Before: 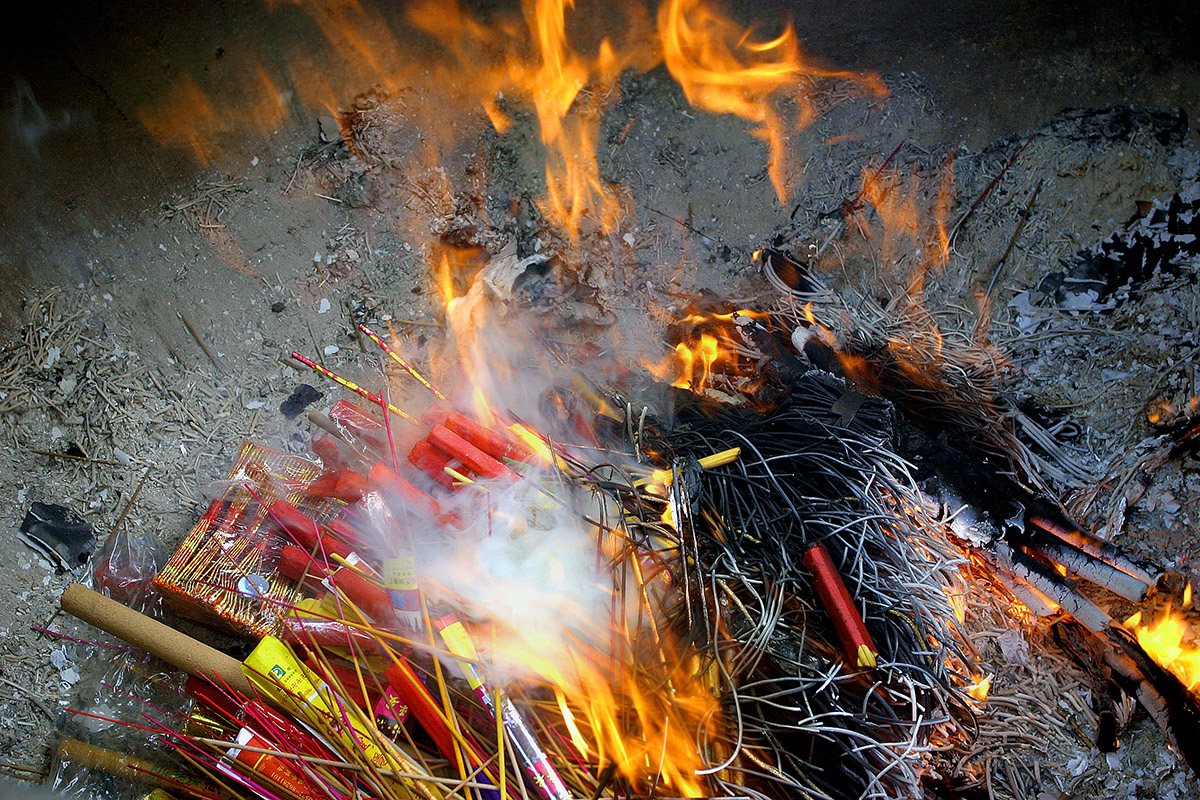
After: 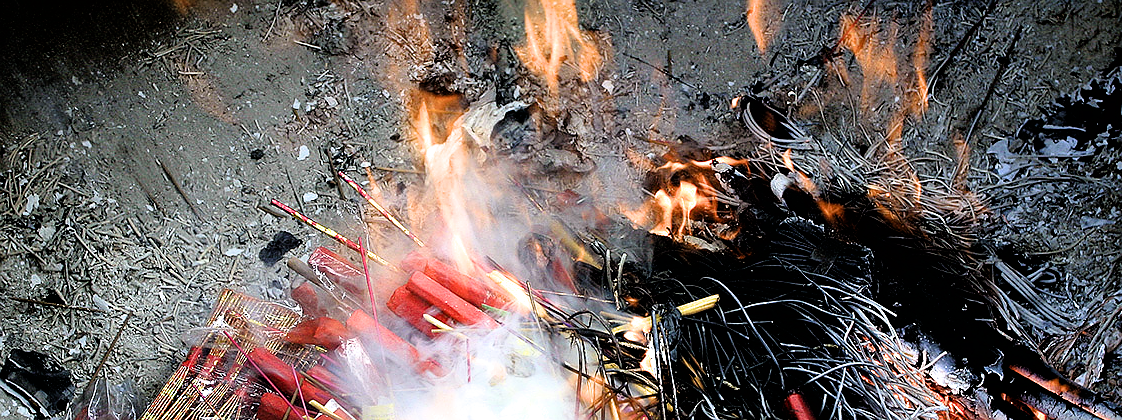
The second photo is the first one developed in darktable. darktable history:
exposure: exposure 0.203 EV, compensate exposure bias true, compensate highlight preservation false
crop: left 1.826%, top 19.187%, right 4.649%, bottom 28.298%
sharpen: radius 1.047
filmic rgb: black relative exposure -3.46 EV, white relative exposure 2.27 EV, hardness 3.41
